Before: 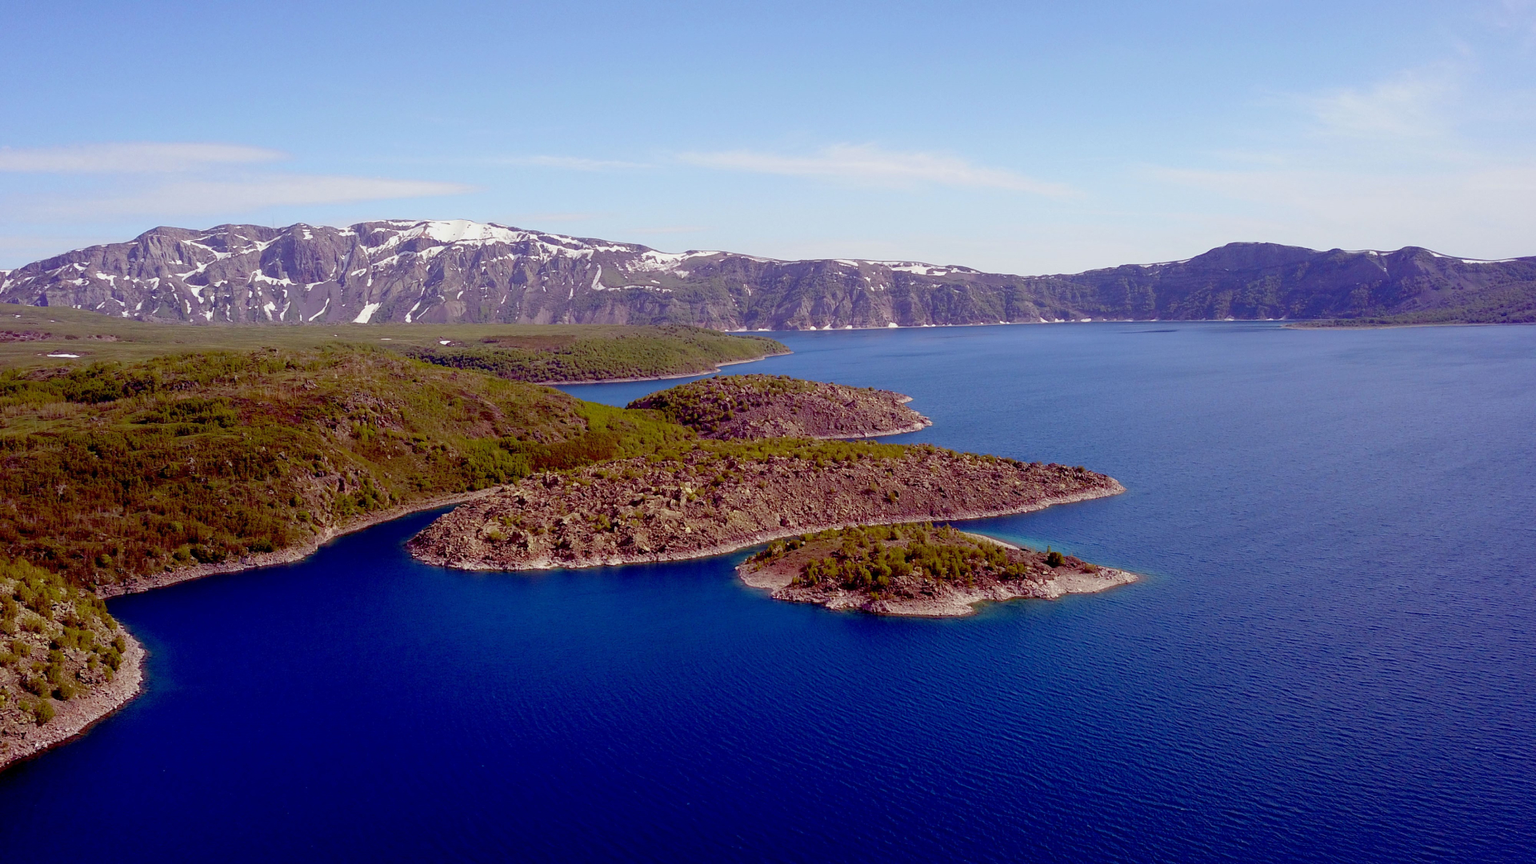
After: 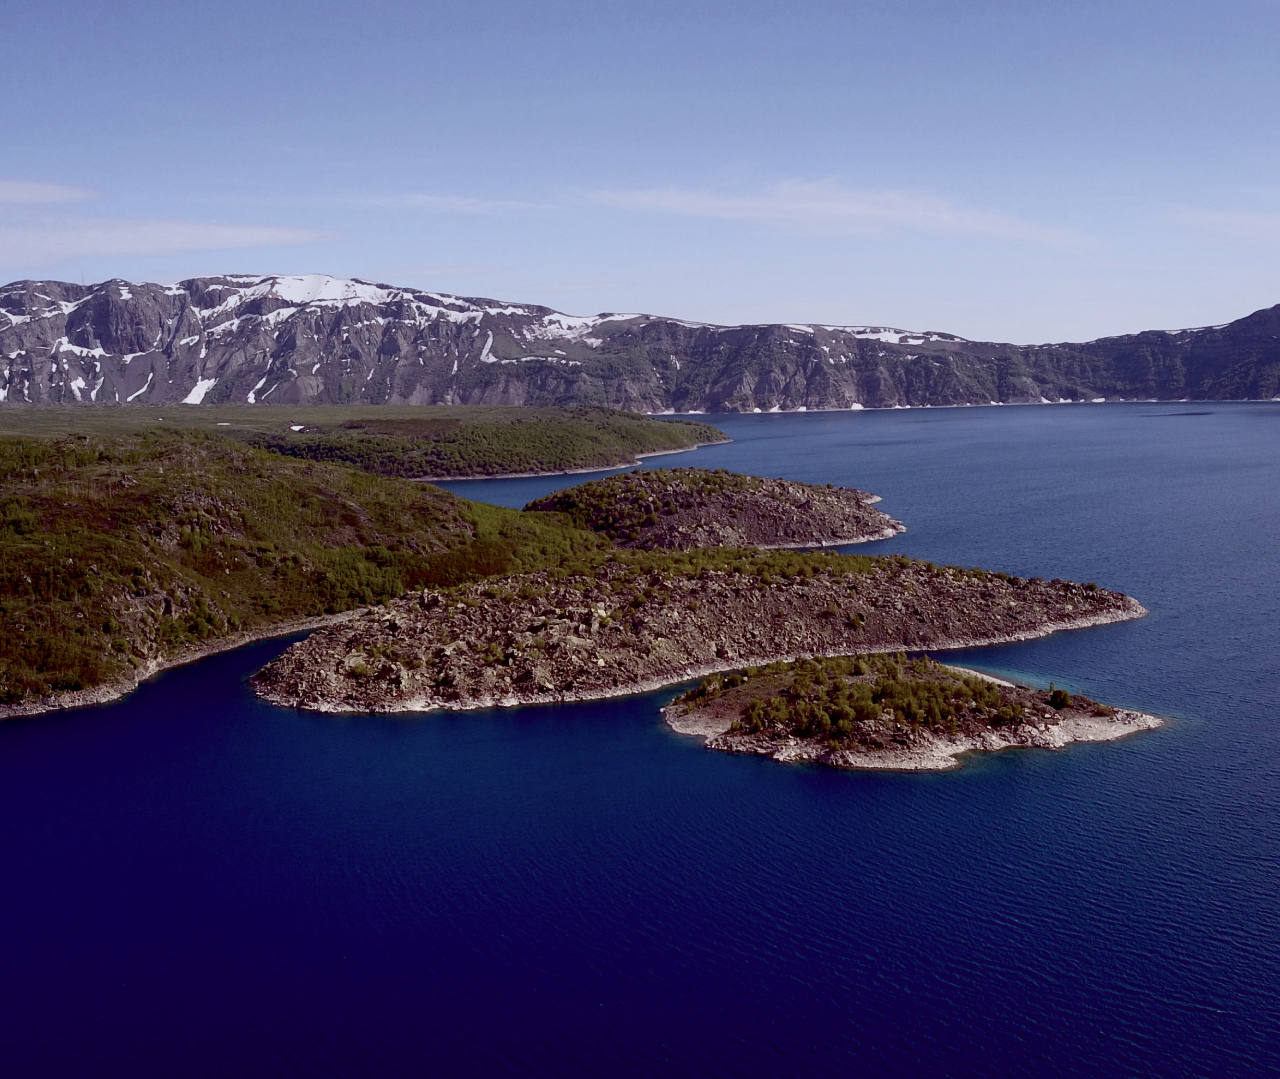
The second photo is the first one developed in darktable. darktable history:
crop and rotate: left 13.537%, right 19.796%
contrast brightness saturation: contrast 0.25, saturation -0.31
graduated density: hue 238.83°, saturation 50%
